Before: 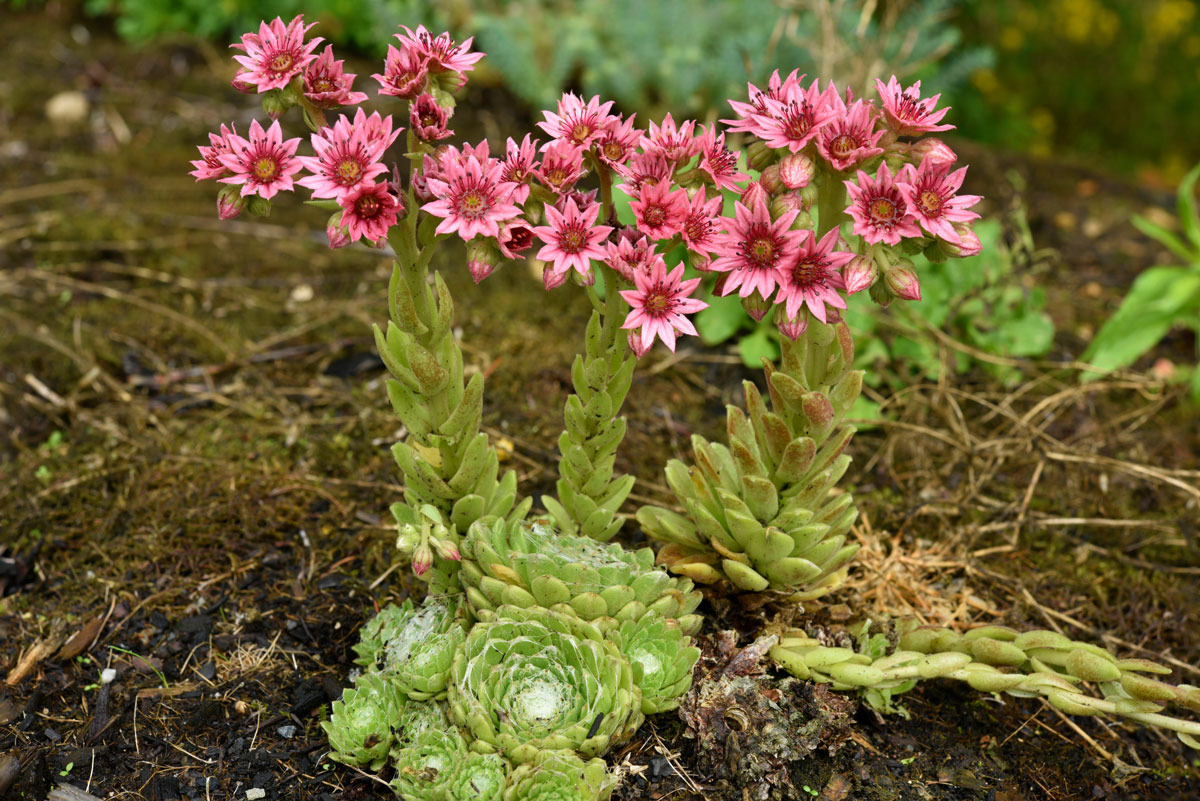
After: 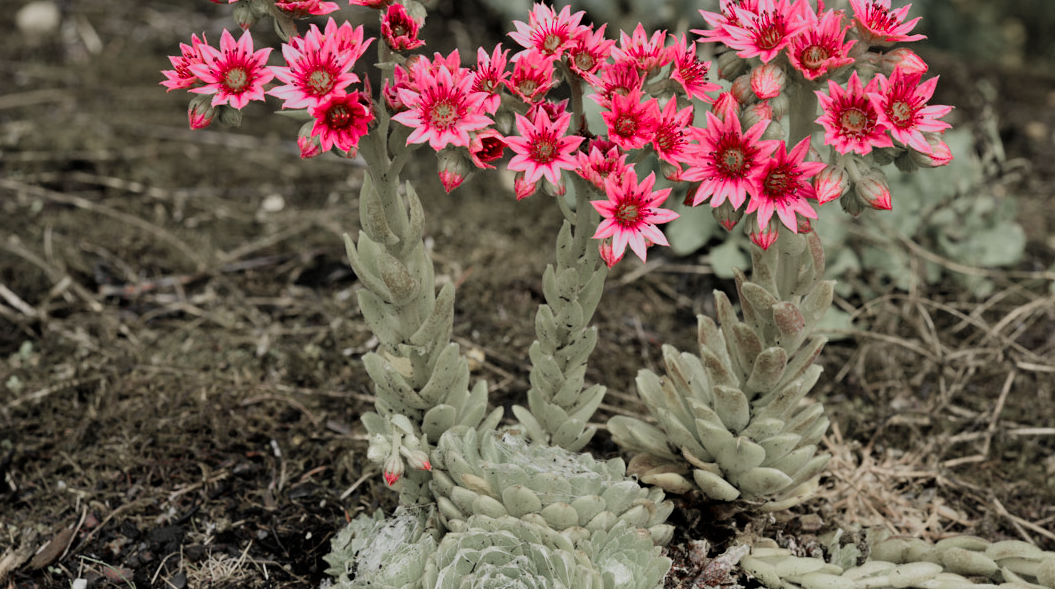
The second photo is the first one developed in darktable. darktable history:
crop and rotate: left 2.425%, top 11.305%, right 9.6%, bottom 15.08%
color zones: curves: ch1 [(0, 0.831) (0.08, 0.771) (0.157, 0.268) (0.241, 0.207) (0.562, -0.005) (0.714, -0.013) (0.876, 0.01) (1, 0.831)]
filmic rgb: black relative exposure -7.65 EV, white relative exposure 4.56 EV, hardness 3.61
contrast brightness saturation: saturation -0.1
